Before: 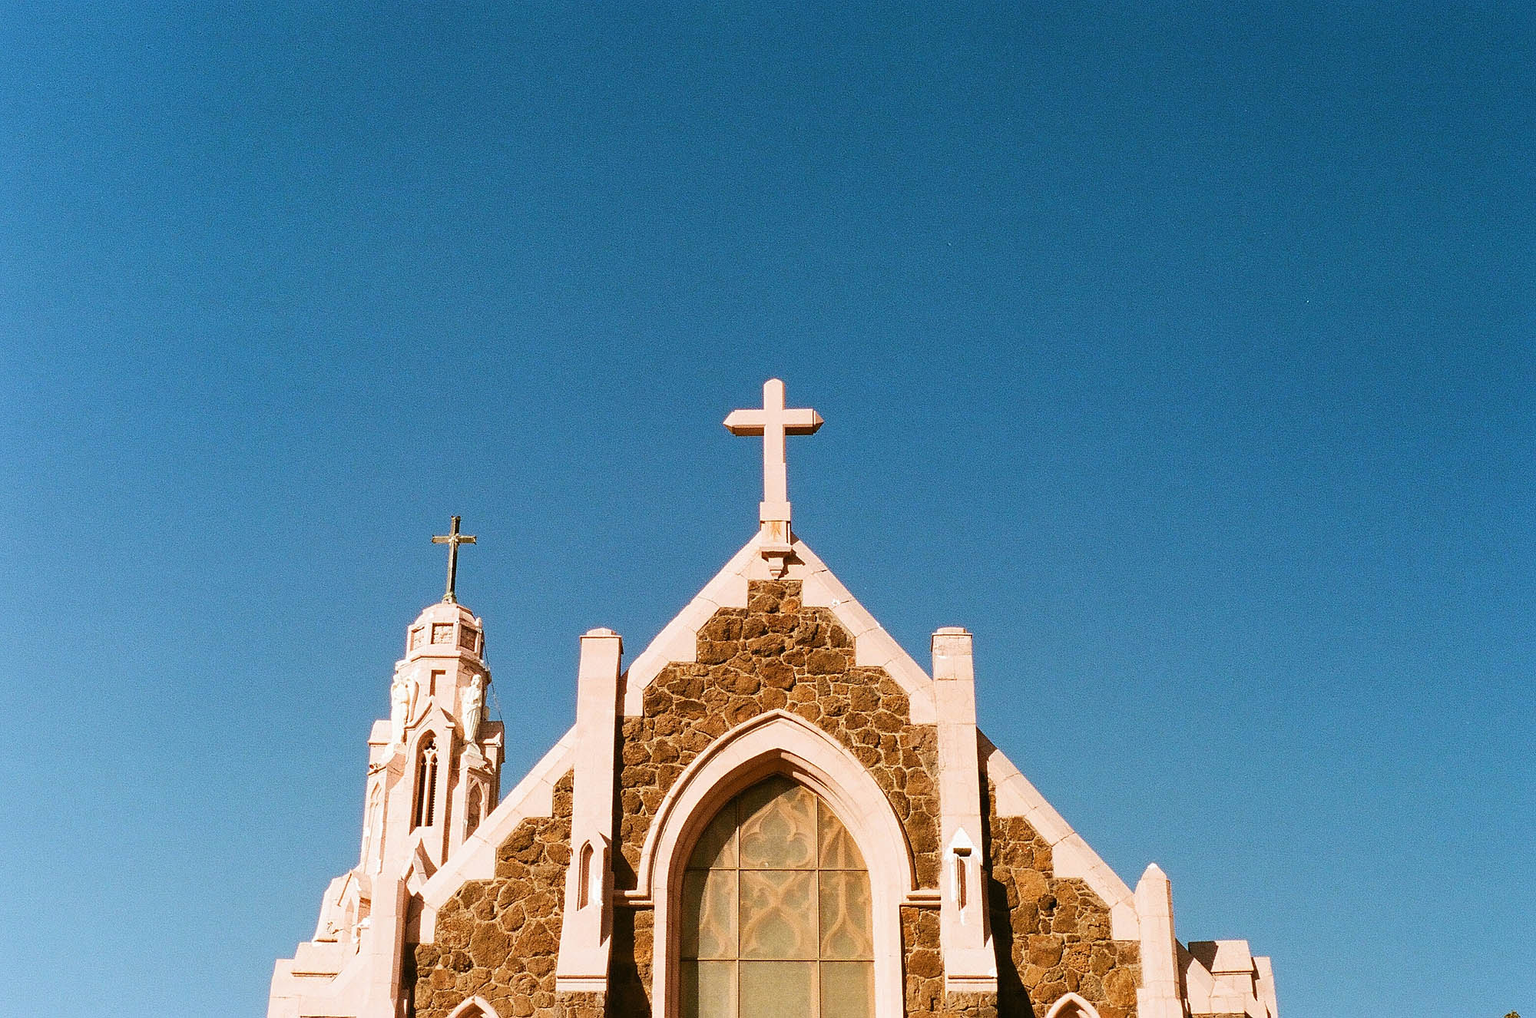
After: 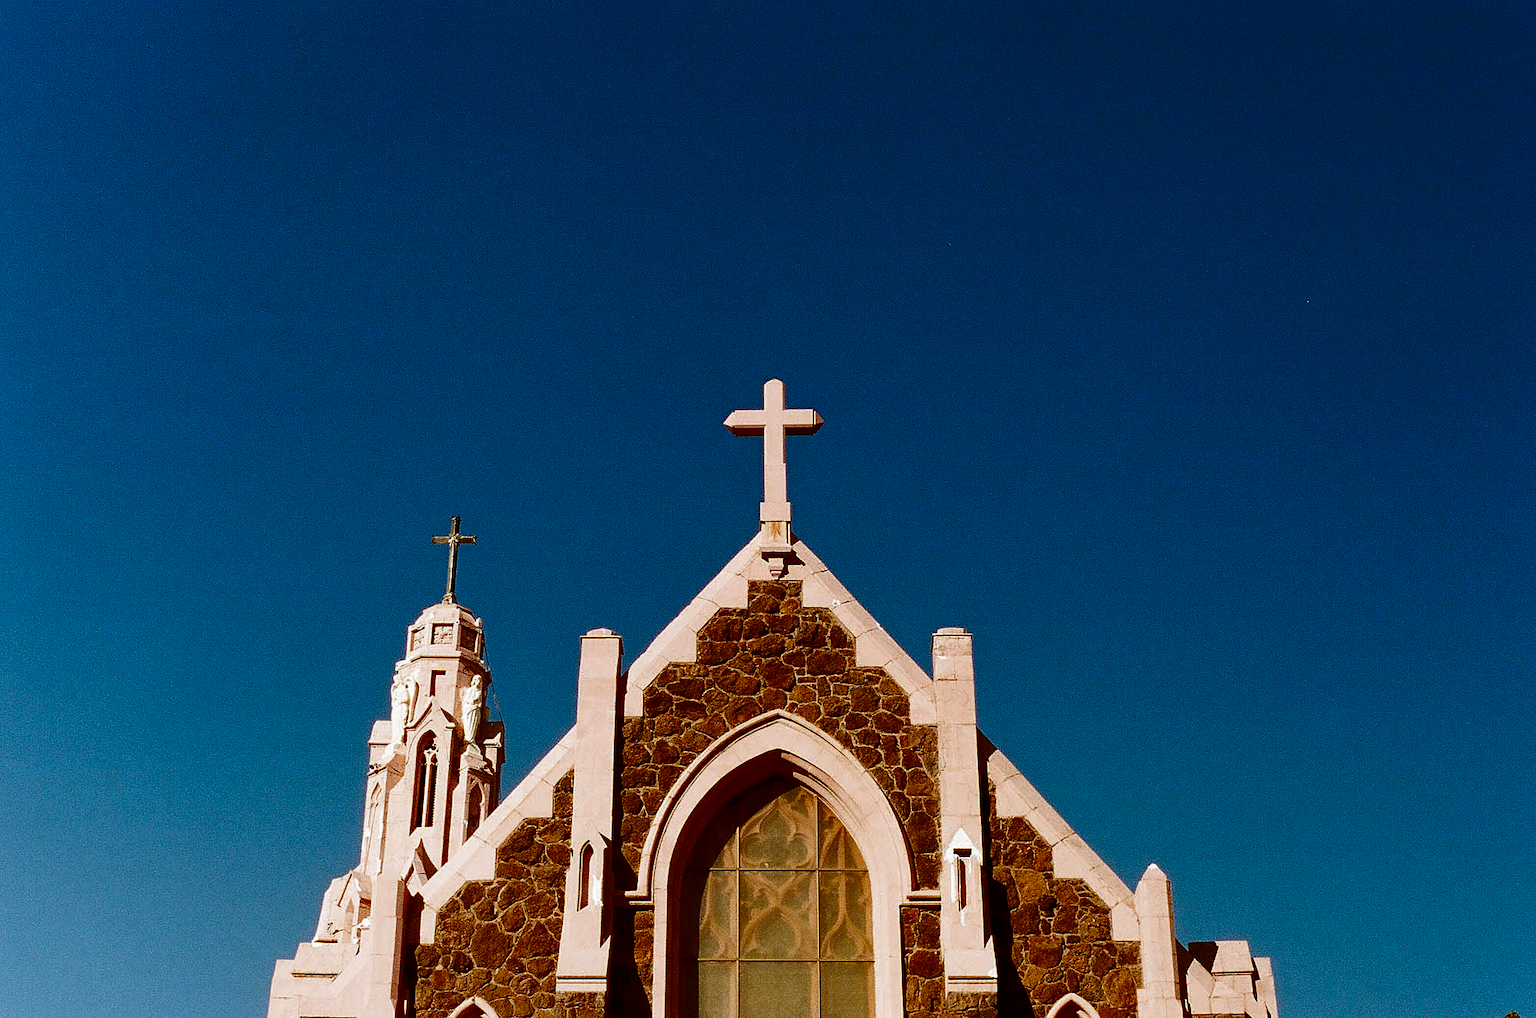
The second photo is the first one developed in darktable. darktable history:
exposure: black level correction 0.001, compensate highlight preservation false
contrast brightness saturation: contrast 0.09, brightness -0.59, saturation 0.17
